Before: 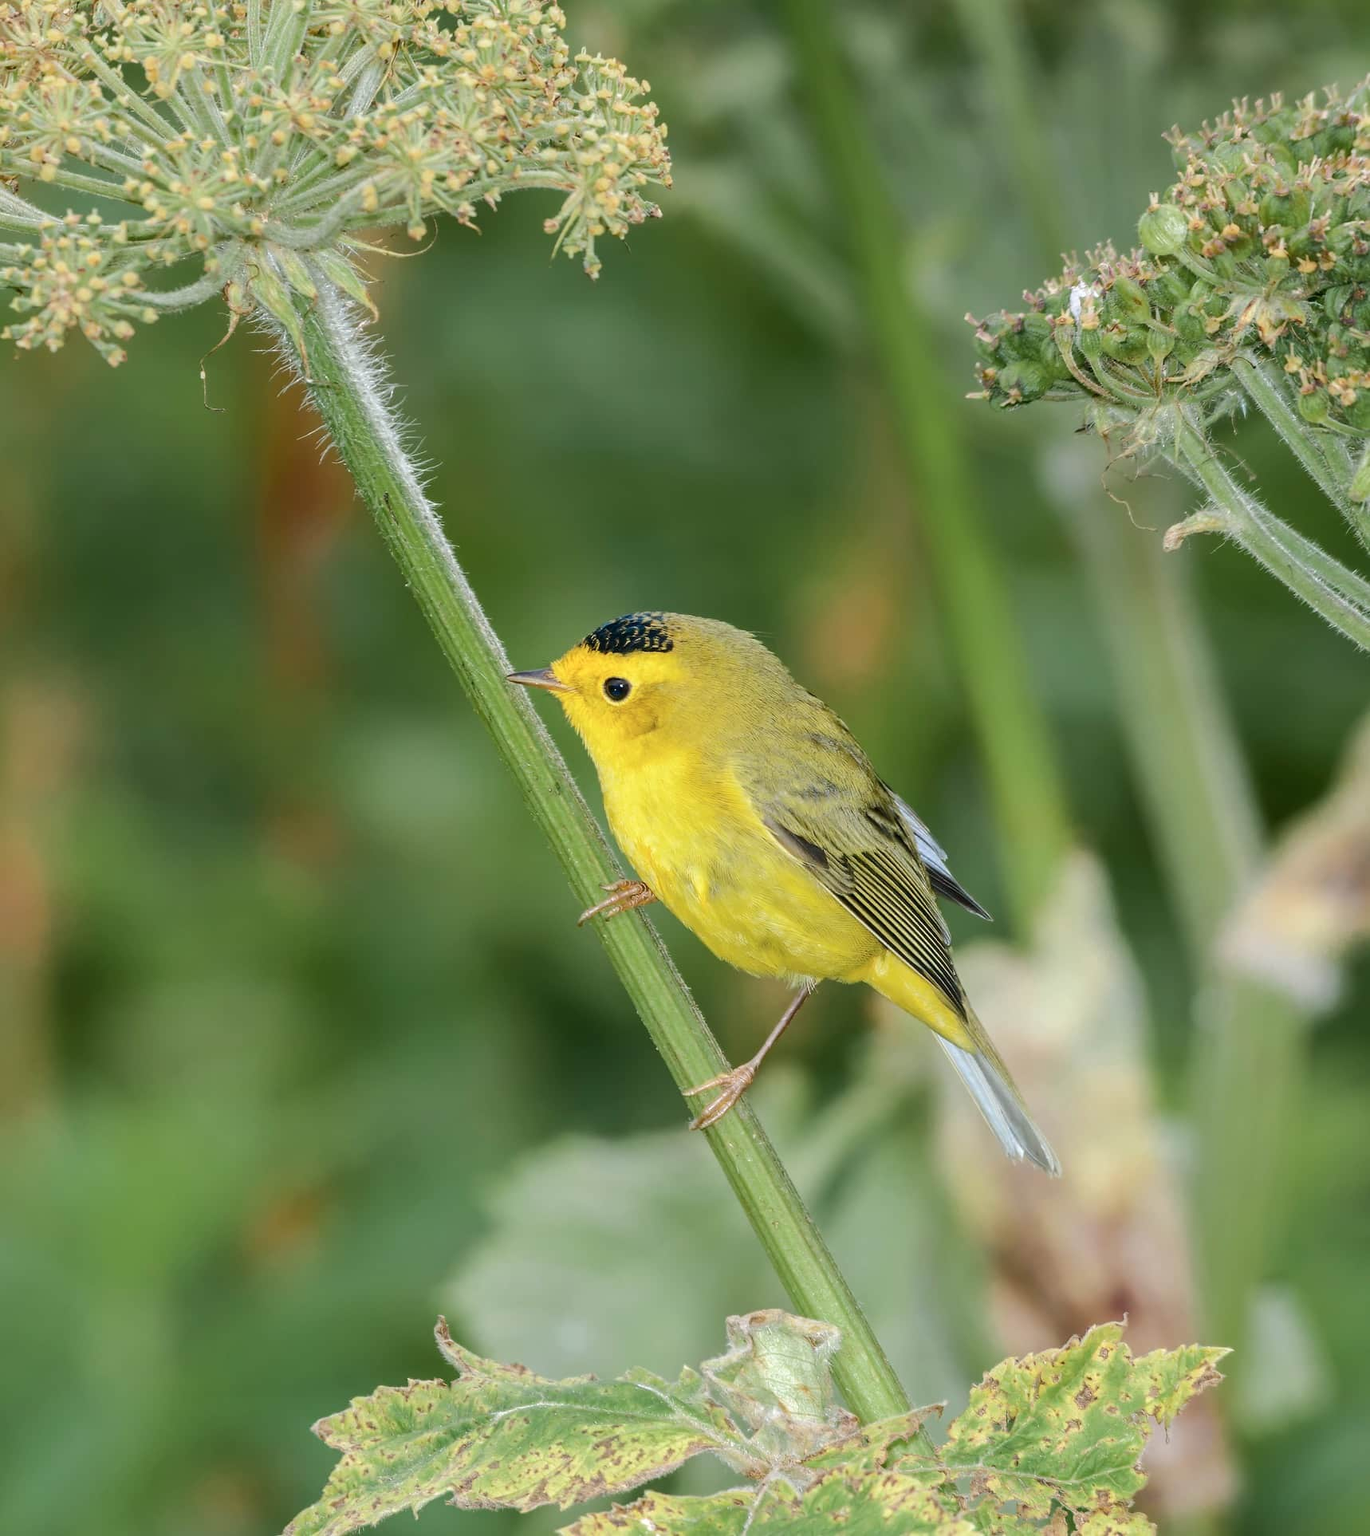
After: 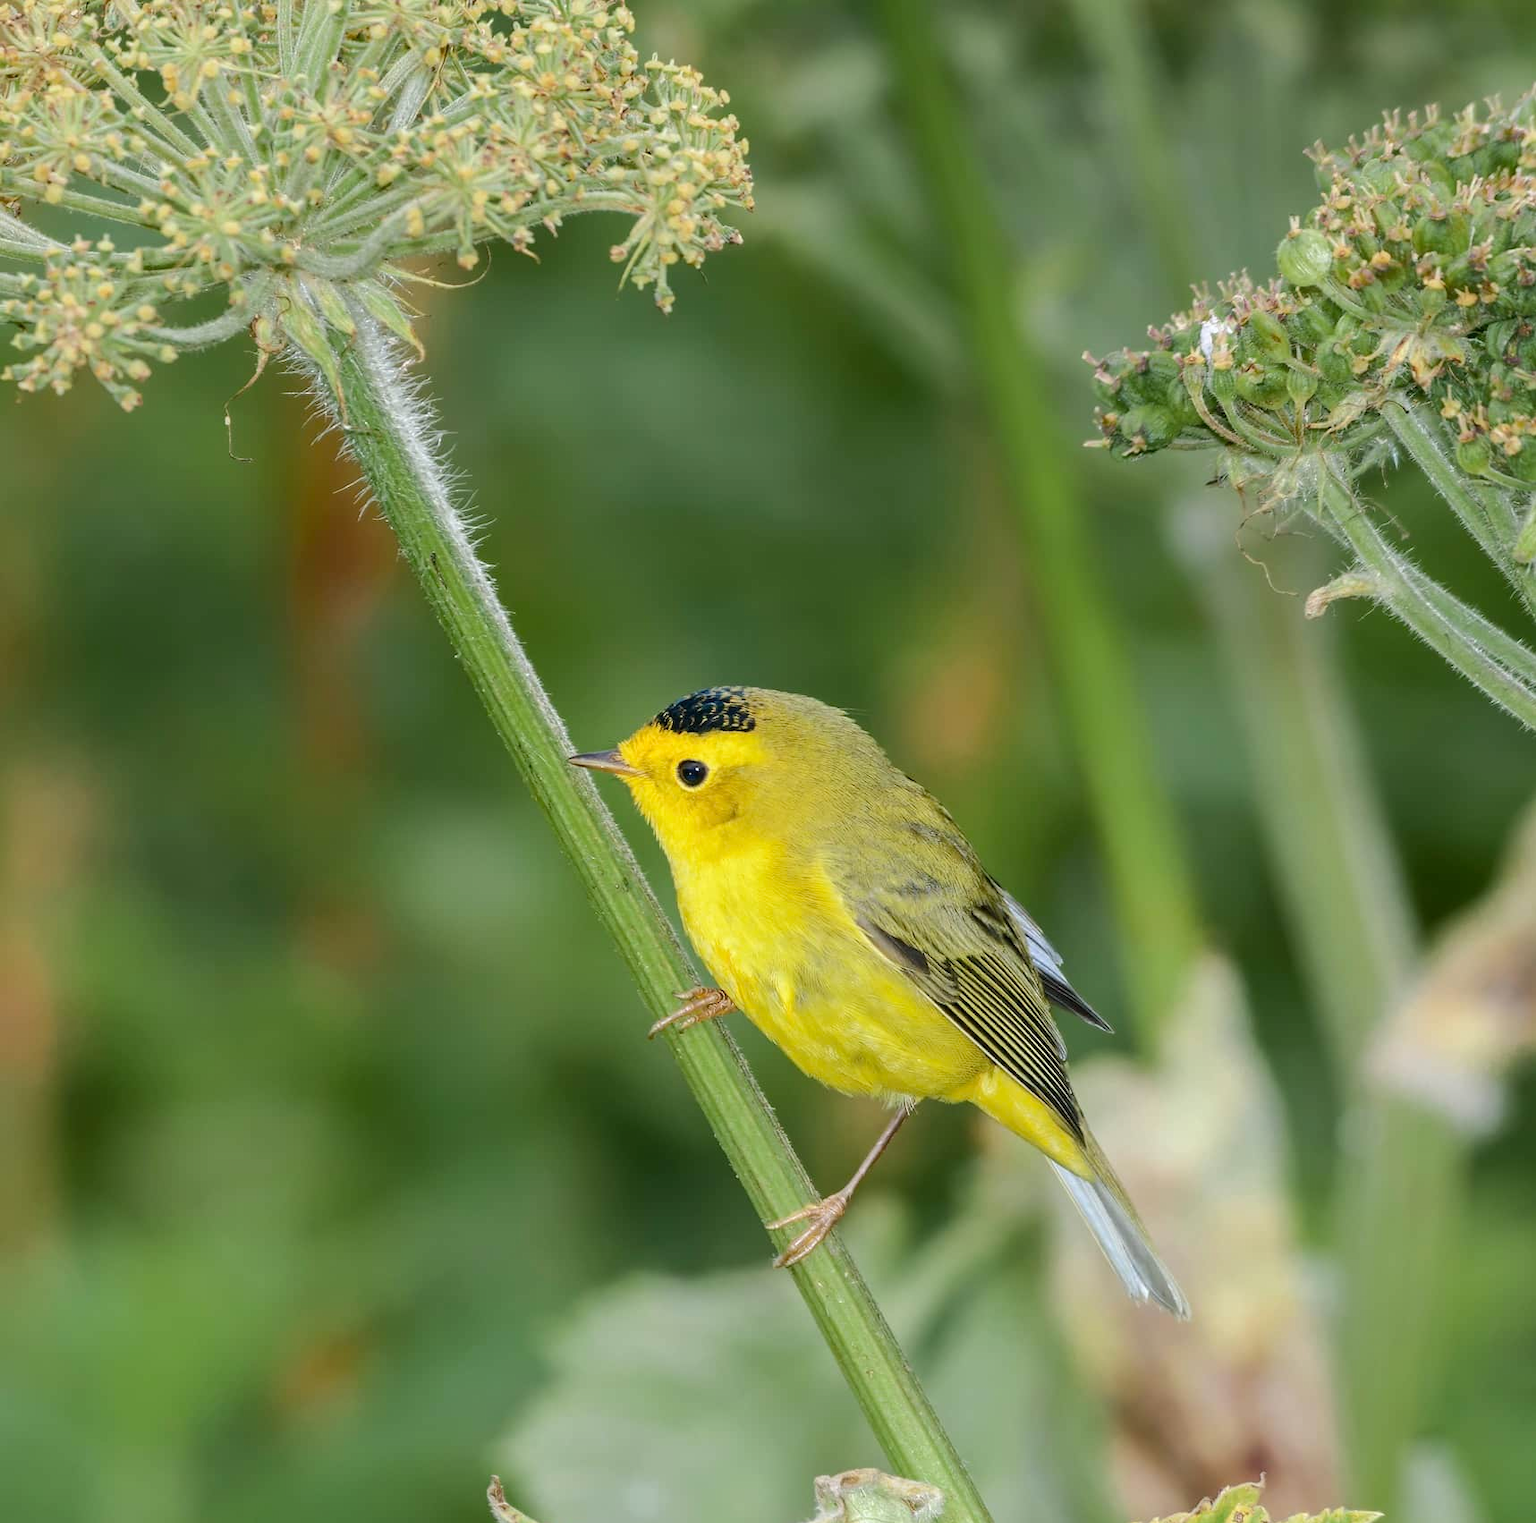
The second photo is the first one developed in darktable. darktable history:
crop and rotate: top 0%, bottom 11.575%
